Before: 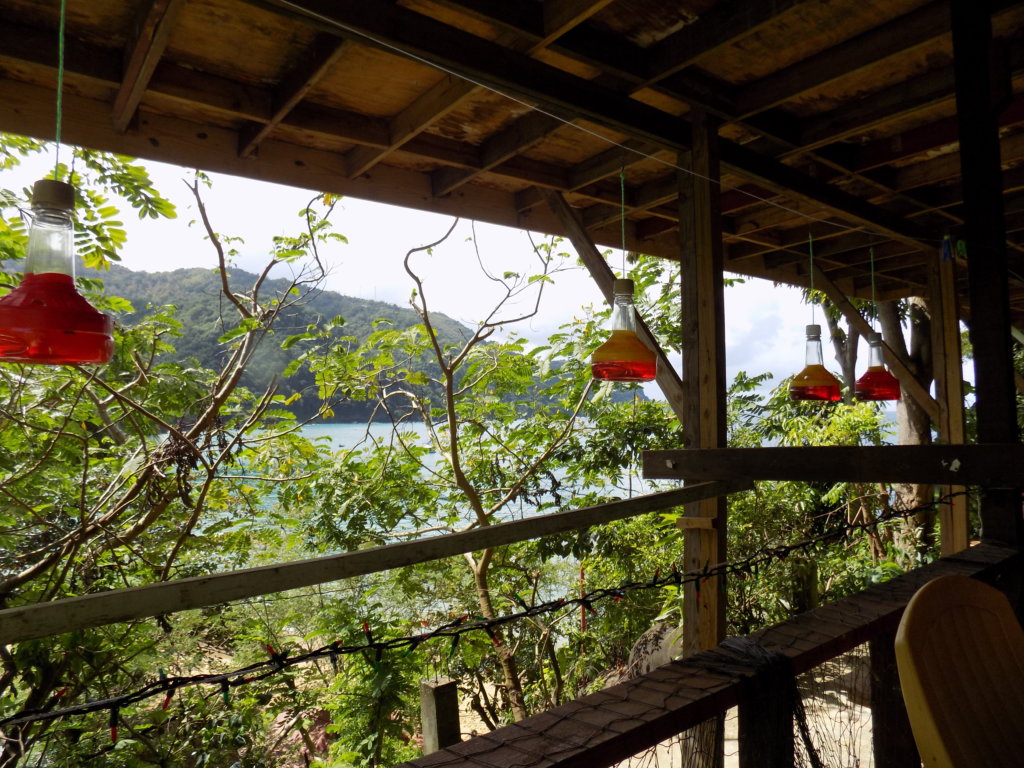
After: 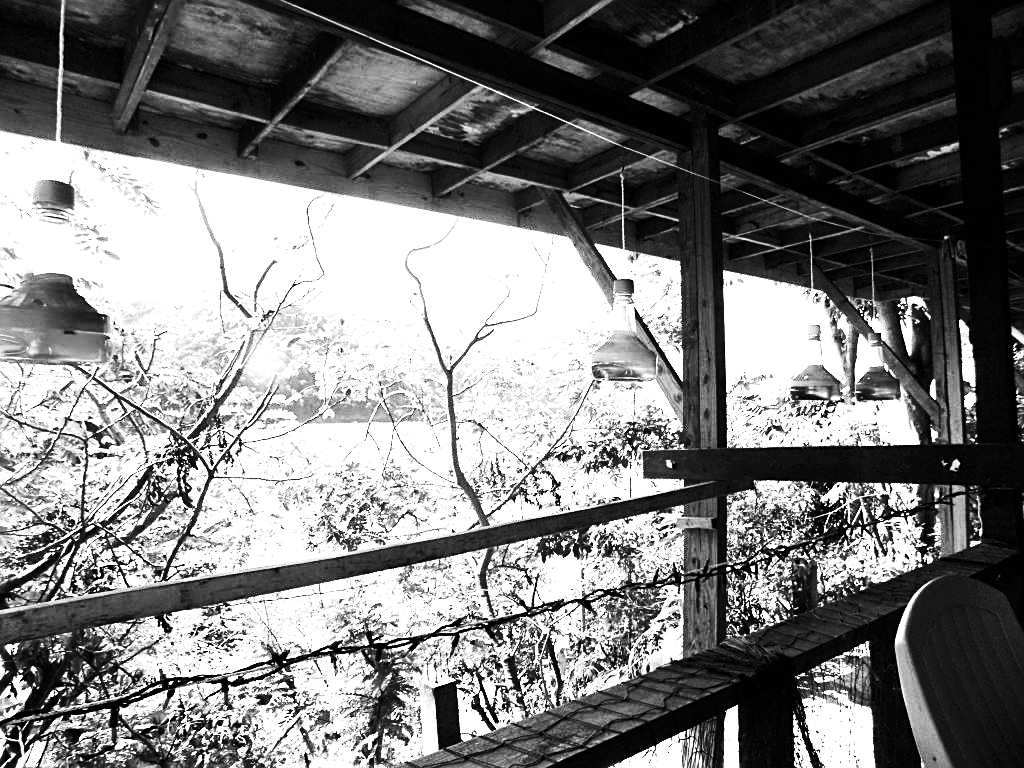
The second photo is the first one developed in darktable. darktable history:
exposure: black level correction 0, exposure 2.088 EV, compensate exposure bias true, compensate highlight preservation false
contrast brightness saturation: contrast 0.28
monochrome: a 1.94, b -0.638
sharpen: on, module defaults
tone equalizer: -8 EV -0.75 EV, -7 EV -0.7 EV, -6 EV -0.6 EV, -5 EV -0.4 EV, -3 EV 0.4 EV, -2 EV 0.6 EV, -1 EV 0.7 EV, +0 EV 0.75 EV, edges refinement/feathering 500, mask exposure compensation -1.57 EV, preserve details no
